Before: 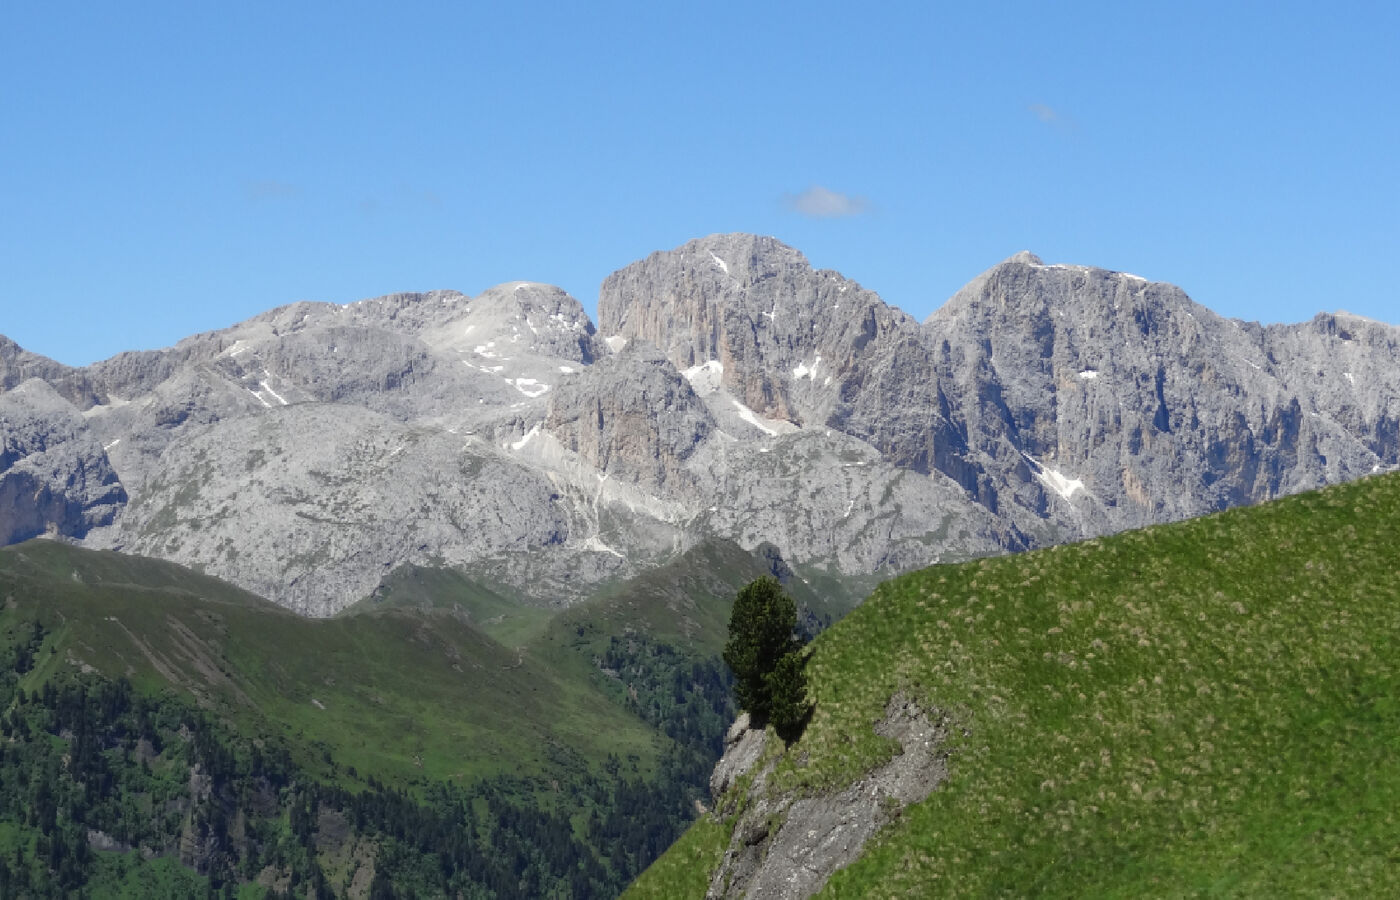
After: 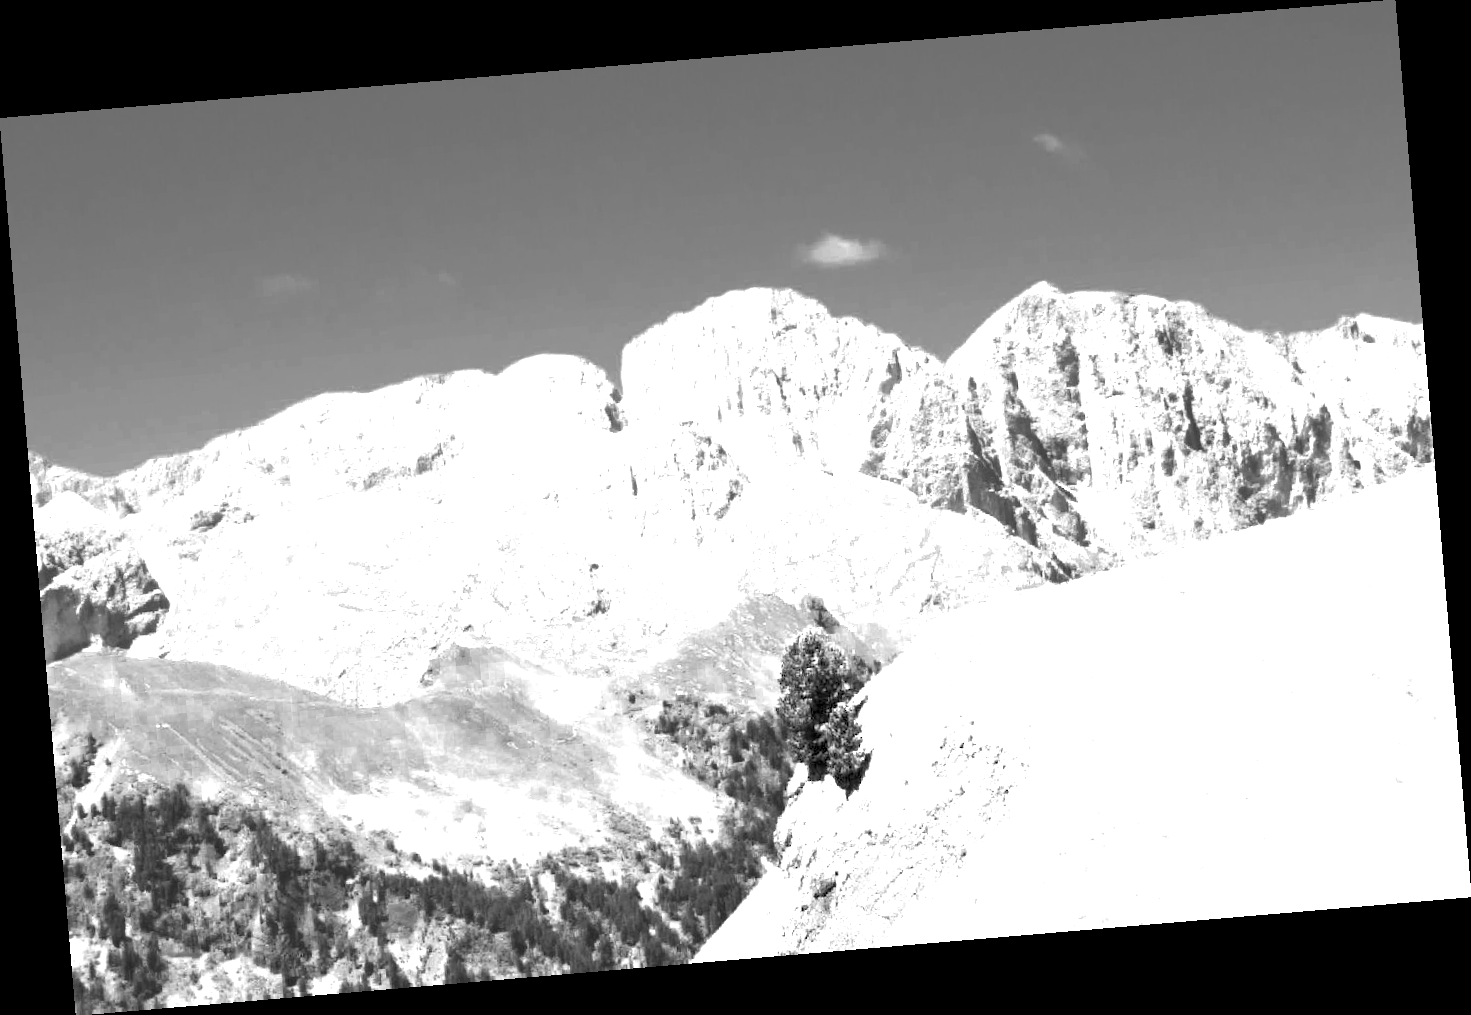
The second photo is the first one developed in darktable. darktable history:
rotate and perspective: rotation -4.86°, automatic cropping off
color zones: curves: ch0 [(0, 0.554) (0.146, 0.662) (0.293, 0.86) (0.503, 0.774) (0.637, 0.106) (0.74, 0.072) (0.866, 0.488) (0.998, 0.569)]; ch1 [(0, 0) (0.143, 0) (0.286, 0) (0.429, 0) (0.571, 0) (0.714, 0) (0.857, 0)]
exposure: black level correction 0, exposure 2.138 EV, compensate exposure bias true, compensate highlight preservation false
rgb levels: levels [[0.013, 0.434, 0.89], [0, 0.5, 1], [0, 0.5, 1]]
